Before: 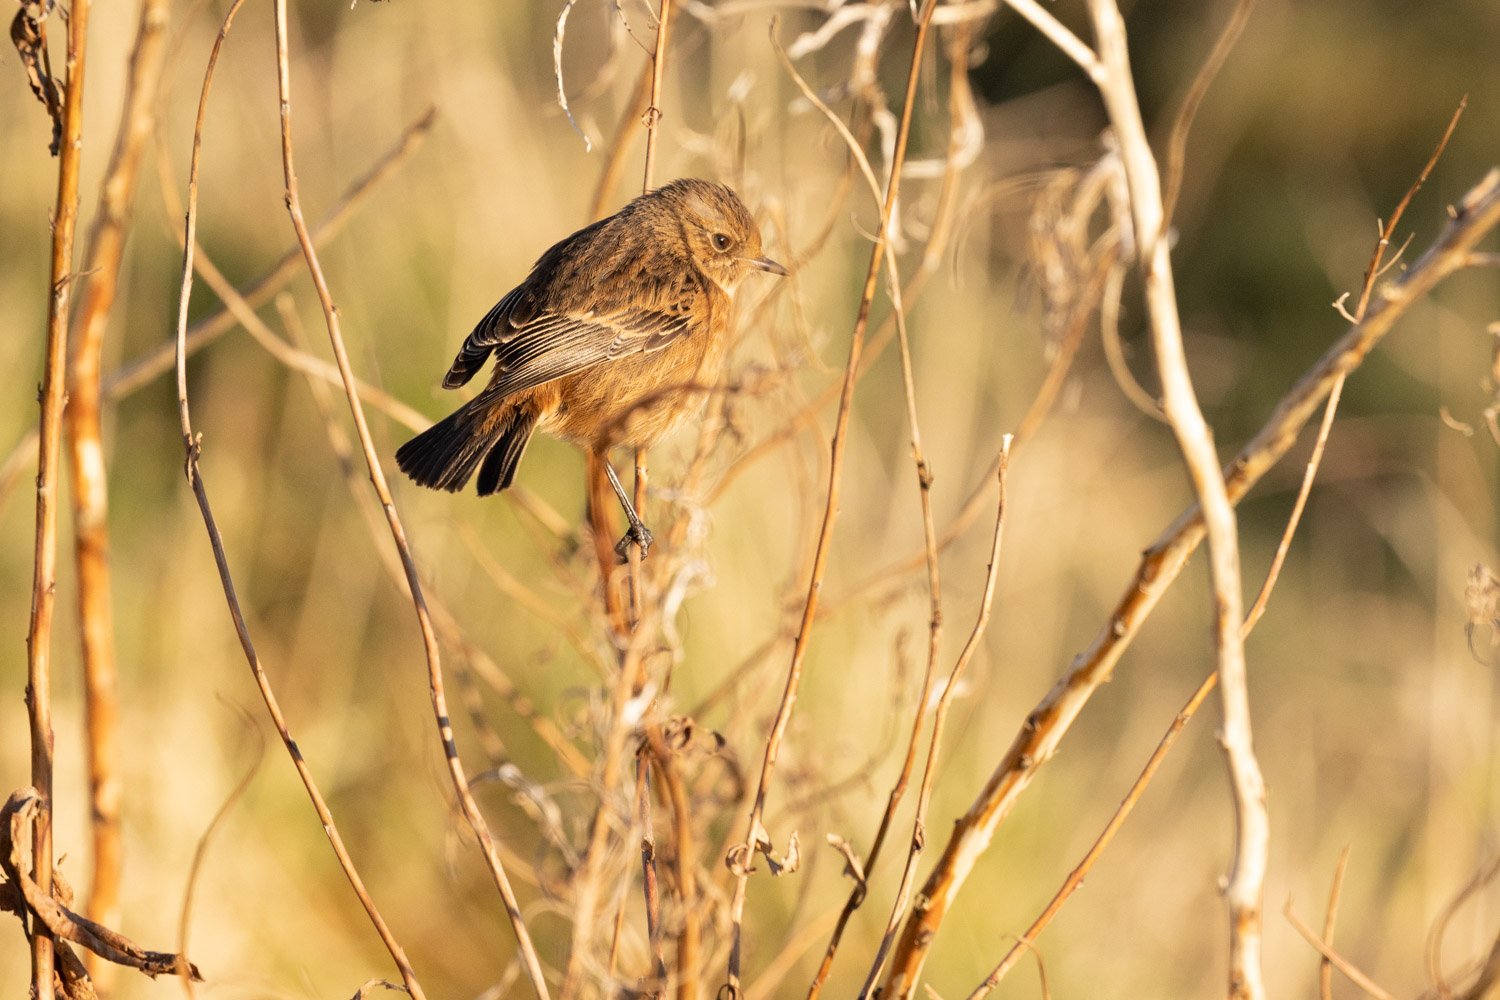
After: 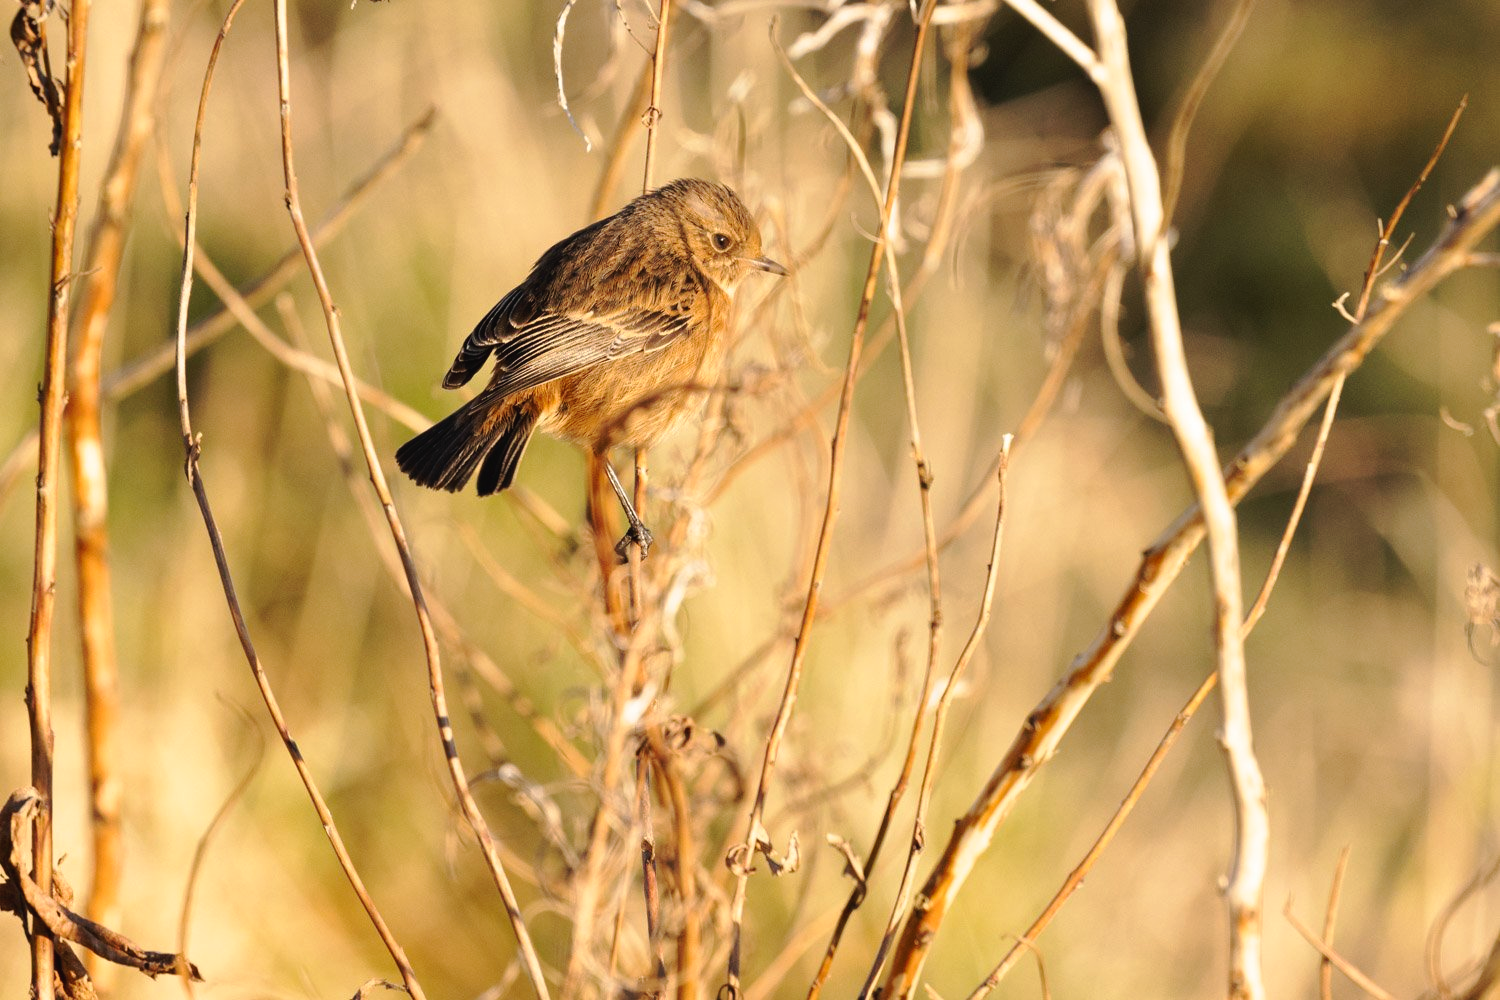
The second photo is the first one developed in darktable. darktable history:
tone curve: curves: ch0 [(0, 0.021) (0.059, 0.053) (0.212, 0.18) (0.337, 0.304) (0.495, 0.505) (0.725, 0.731) (0.89, 0.919) (1, 1)]; ch1 [(0, 0) (0.094, 0.081) (0.285, 0.299) (0.413, 0.43) (0.479, 0.475) (0.54, 0.55) (0.615, 0.65) (0.683, 0.688) (1, 1)]; ch2 [(0, 0) (0.257, 0.217) (0.434, 0.434) (0.498, 0.507) (0.599, 0.578) (1, 1)], preserve colors none
